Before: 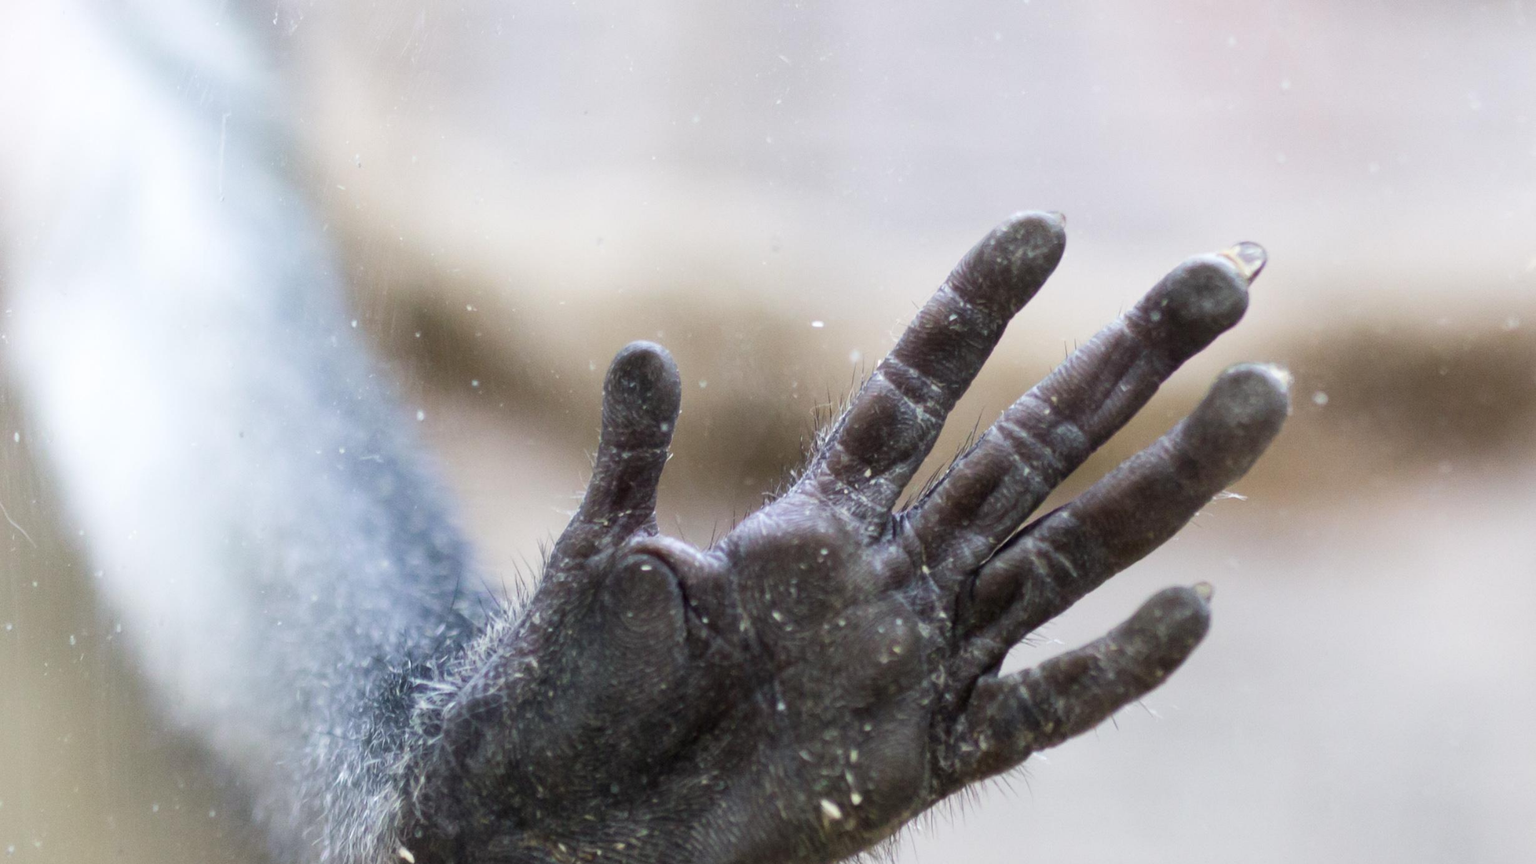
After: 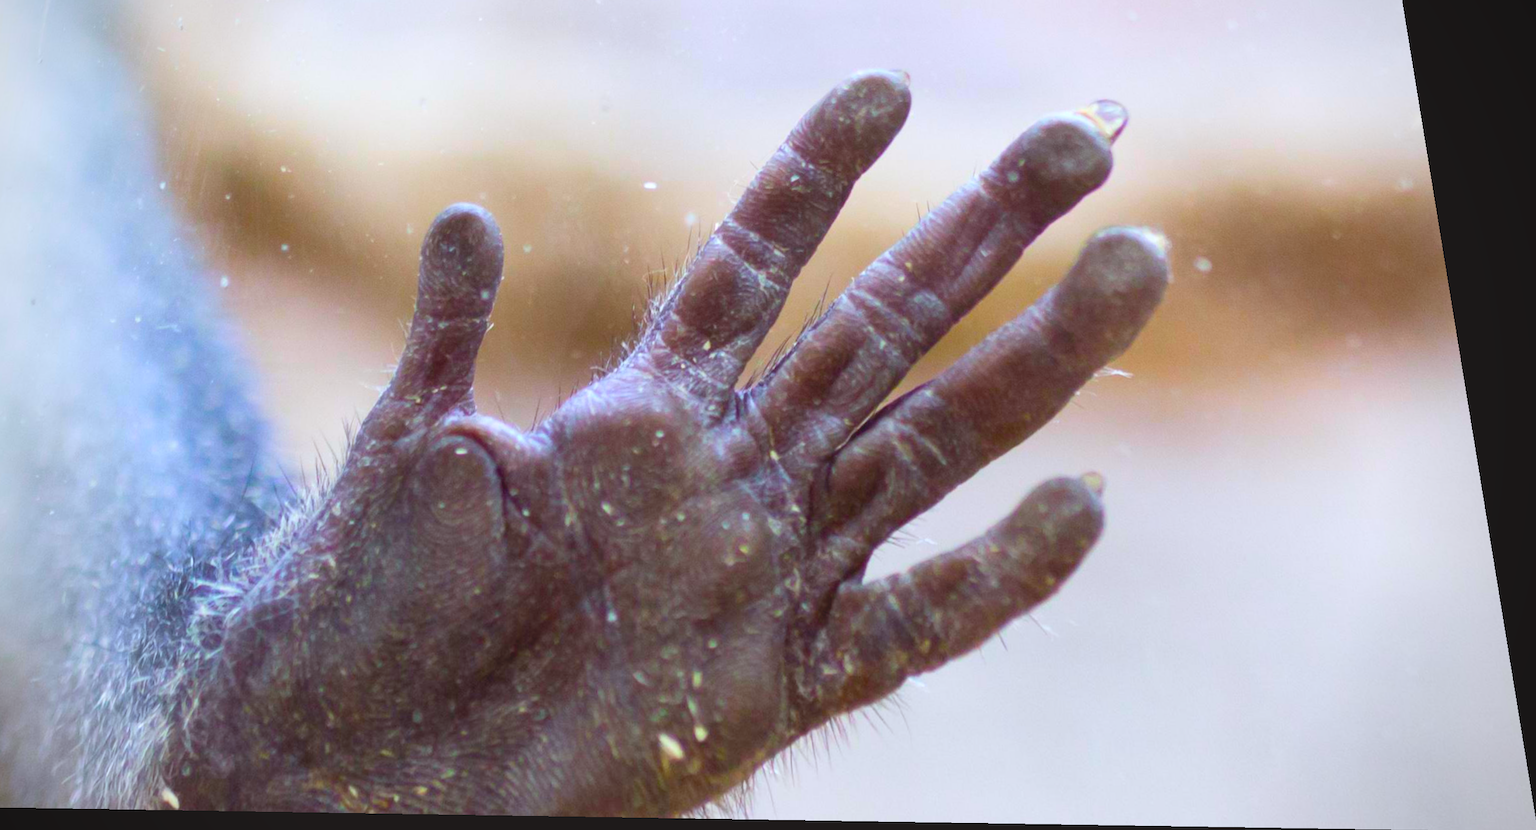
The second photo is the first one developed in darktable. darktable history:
vignetting: unbound false
color balance rgb: perceptual saturation grading › global saturation 30%, global vibrance 30%
rotate and perspective: rotation 0.128°, lens shift (vertical) -0.181, lens shift (horizontal) -0.044, shear 0.001, automatic cropping off
crop: left 16.315%, top 14.246%
exposure: black level correction 0.001, exposure 0.5 EV, compensate exposure bias true, compensate highlight preservation false
contrast brightness saturation: contrast -0.19, saturation 0.19
white balance: red 0.988, blue 1.017
color balance: mode lift, gamma, gain (sRGB), lift [1, 1.049, 1, 1]
